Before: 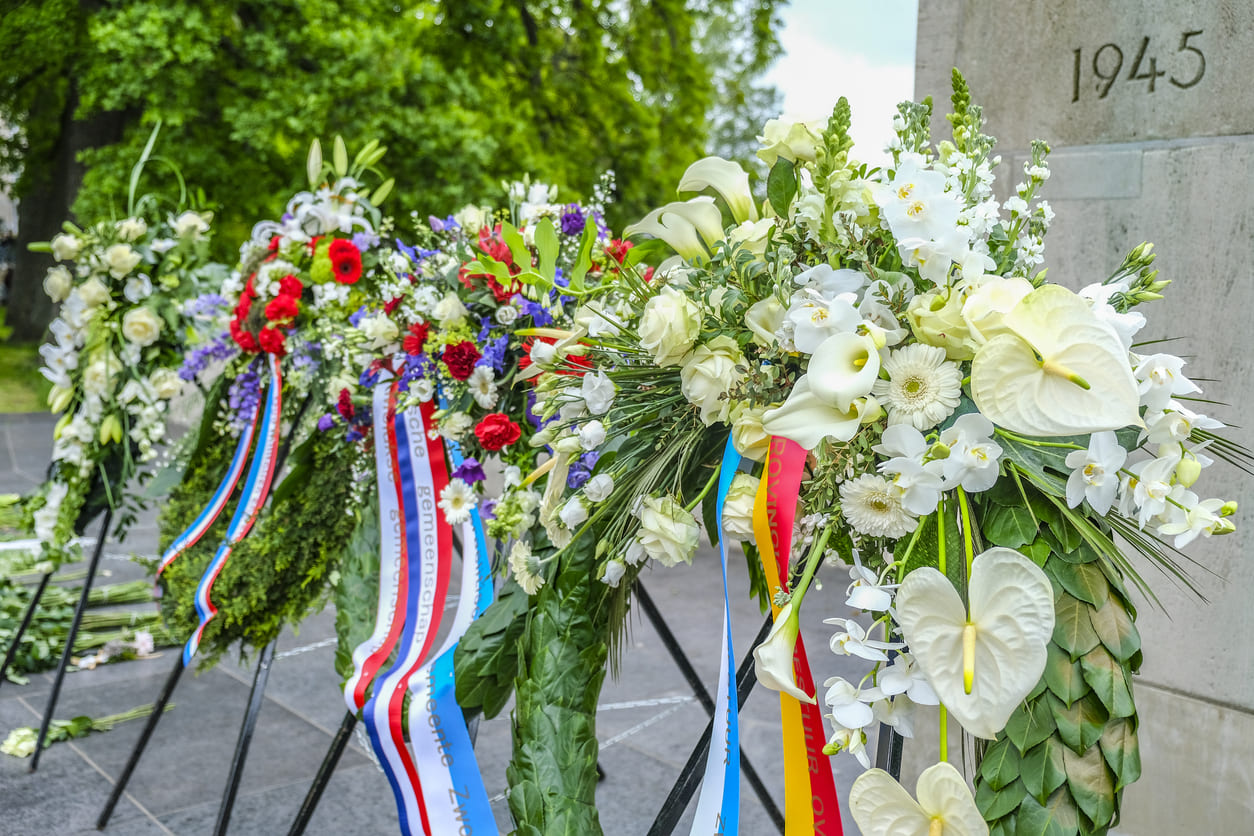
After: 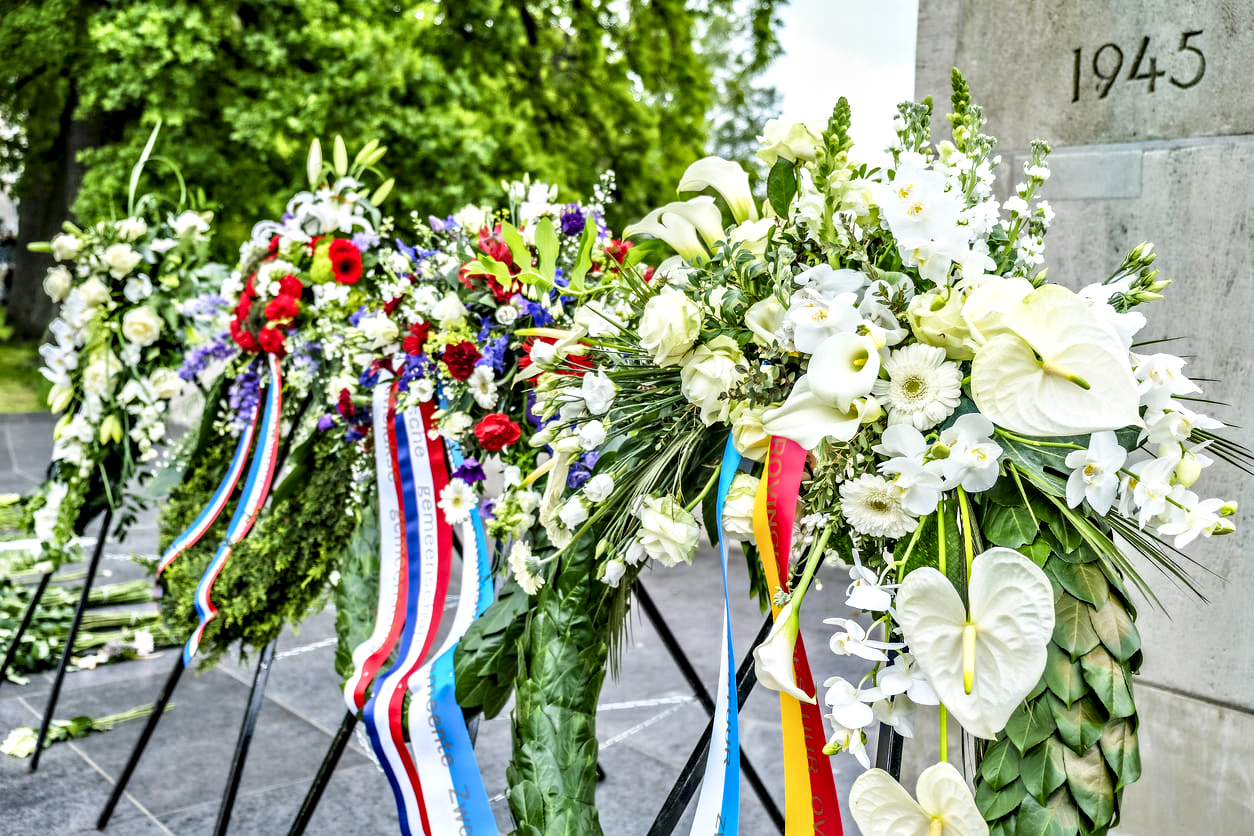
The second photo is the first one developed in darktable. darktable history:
tone equalizer: mask exposure compensation -0.486 EV
contrast equalizer: octaves 7, y [[0.511, 0.558, 0.631, 0.632, 0.559, 0.512], [0.5 ×6], [0.507, 0.559, 0.627, 0.644, 0.647, 0.647], [0 ×6], [0 ×6]]
base curve: curves: ch0 [(0, 0) (0.666, 0.806) (1, 1)], preserve colors none
